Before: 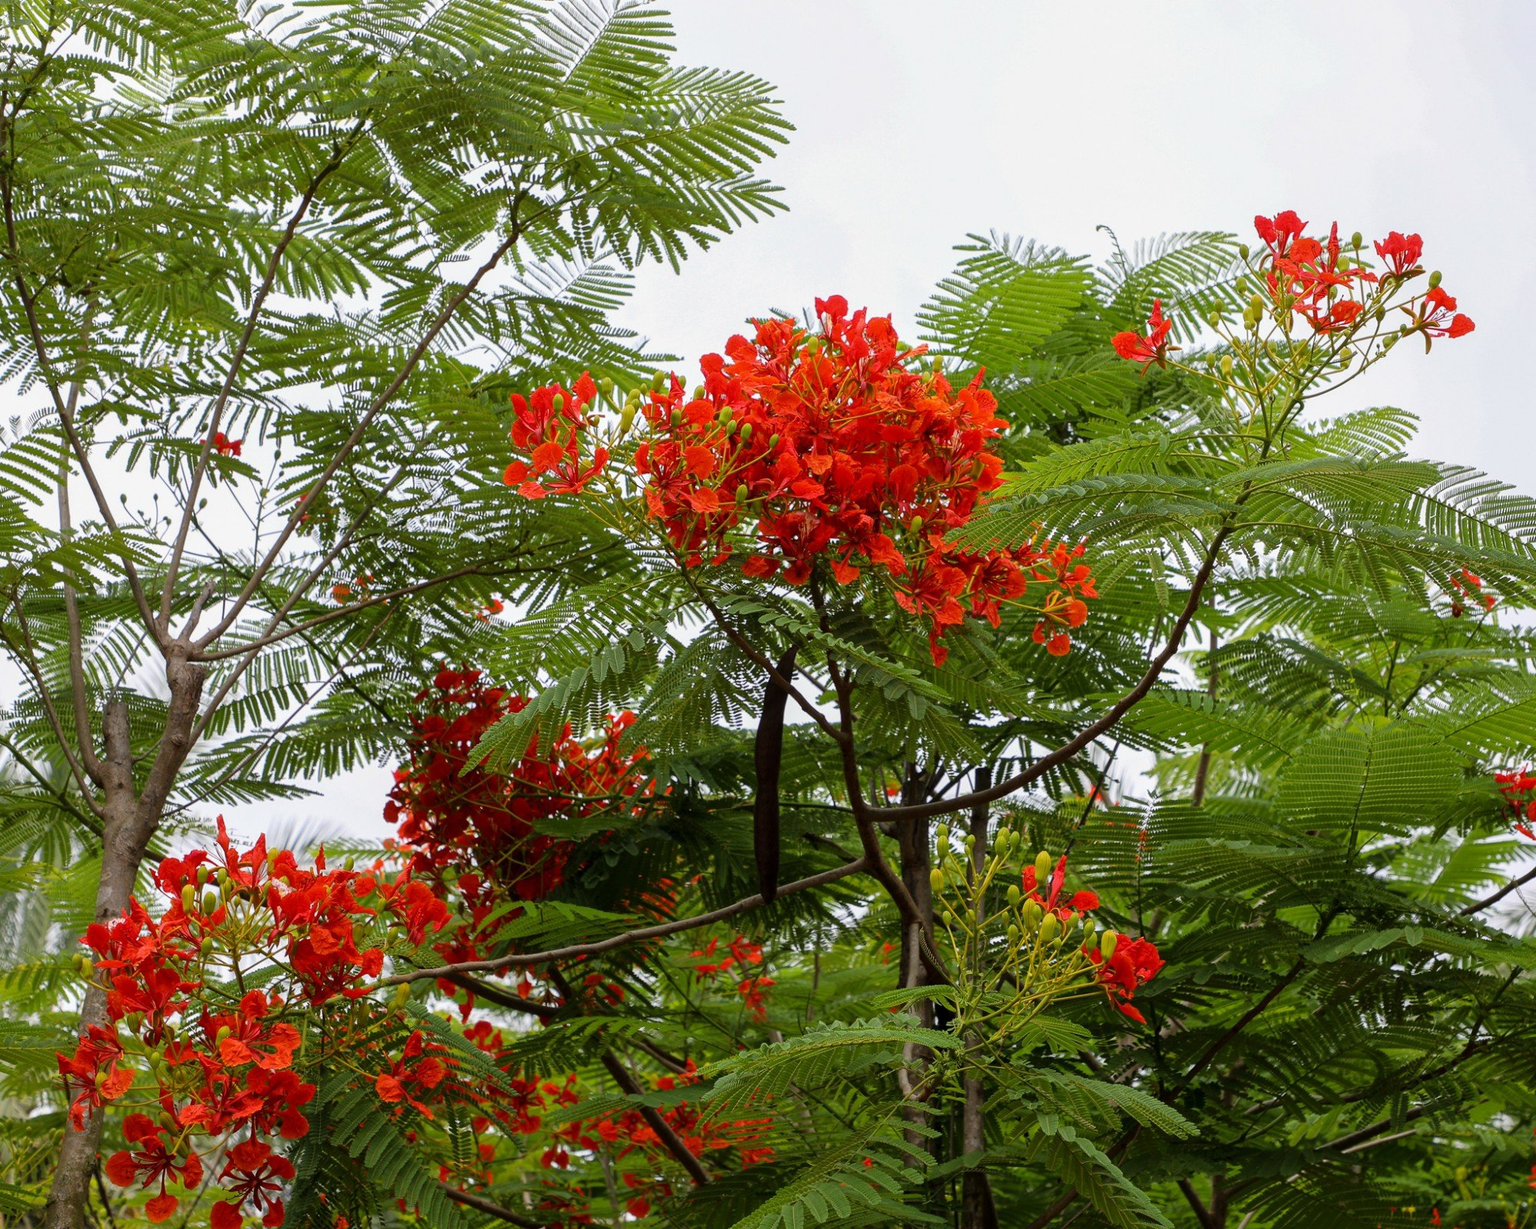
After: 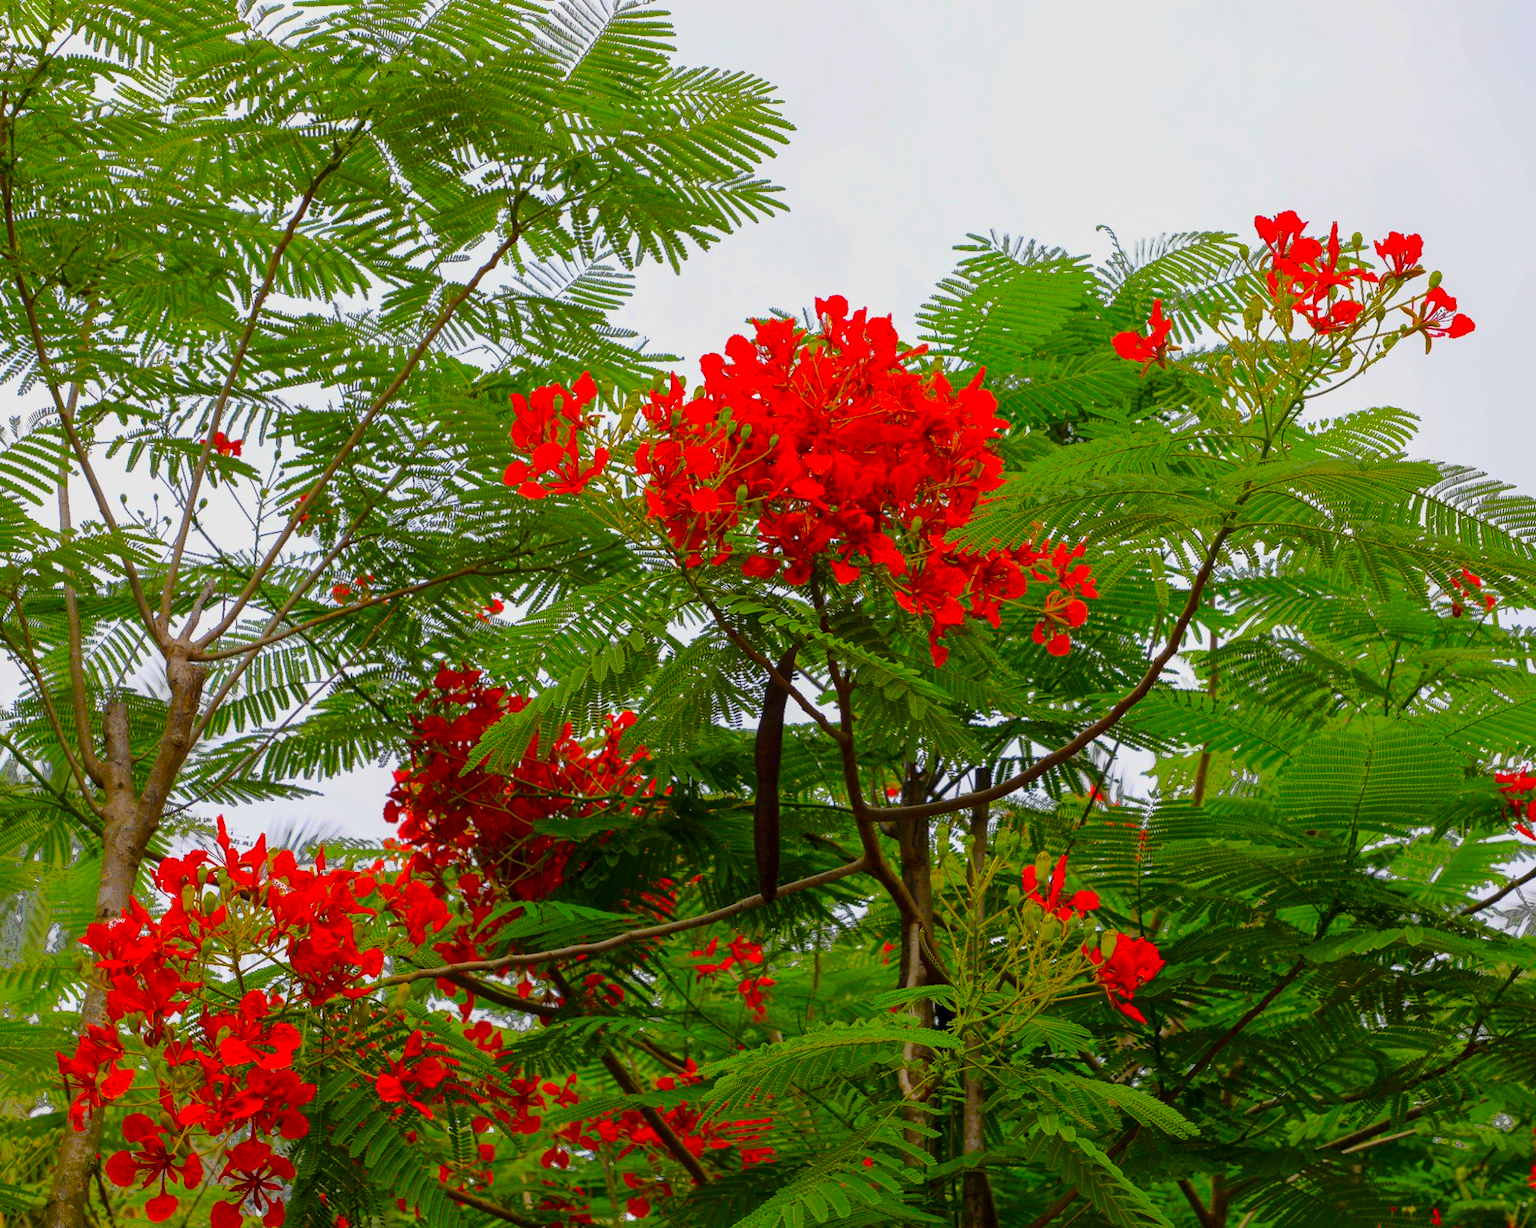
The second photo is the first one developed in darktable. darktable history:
fill light: exposure -0.73 EV, center 0.69, width 2.2
rotate and perspective: crop left 0, crop top 0
color balance: input saturation 134.34%, contrast -10.04%, contrast fulcrum 19.67%, output saturation 133.51%
